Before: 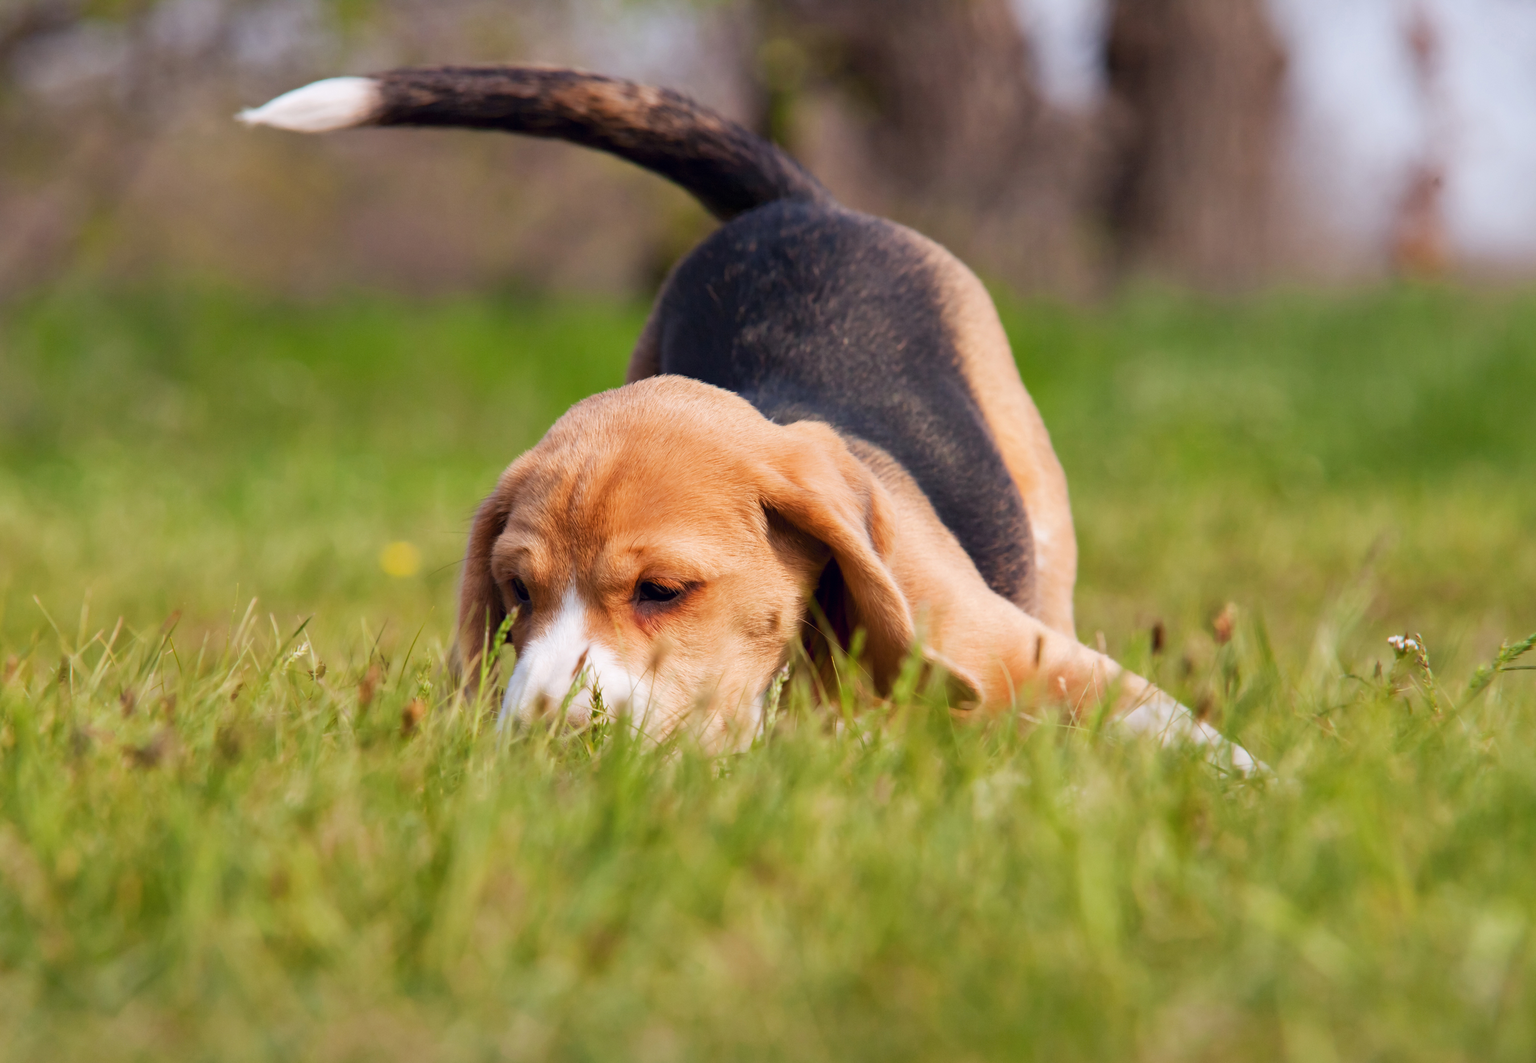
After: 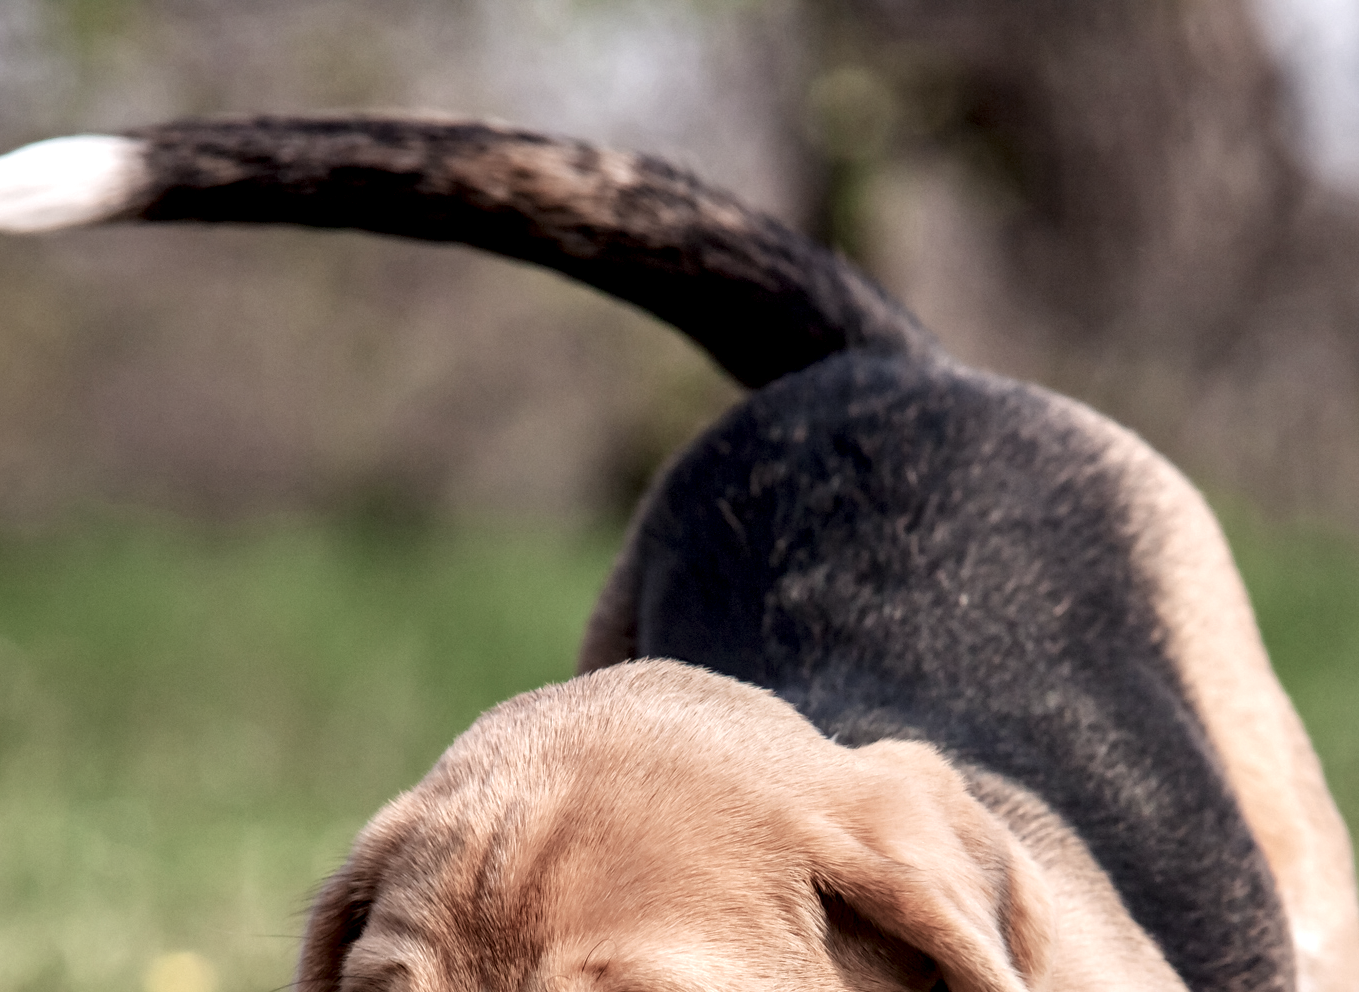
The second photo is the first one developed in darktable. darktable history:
color balance rgb: highlights gain › luminance 0.453%, highlights gain › chroma 0.356%, highlights gain › hue 41.6°, linear chroma grading › shadows -1.912%, linear chroma grading › highlights -14.406%, linear chroma grading › global chroma -9.884%, linear chroma grading › mid-tones -9.792%, perceptual saturation grading › global saturation -27.579%
crop: left 19.379%, right 30.261%, bottom 46.918%
local contrast: highlights 64%, shadows 53%, detail 168%, midtone range 0.511
